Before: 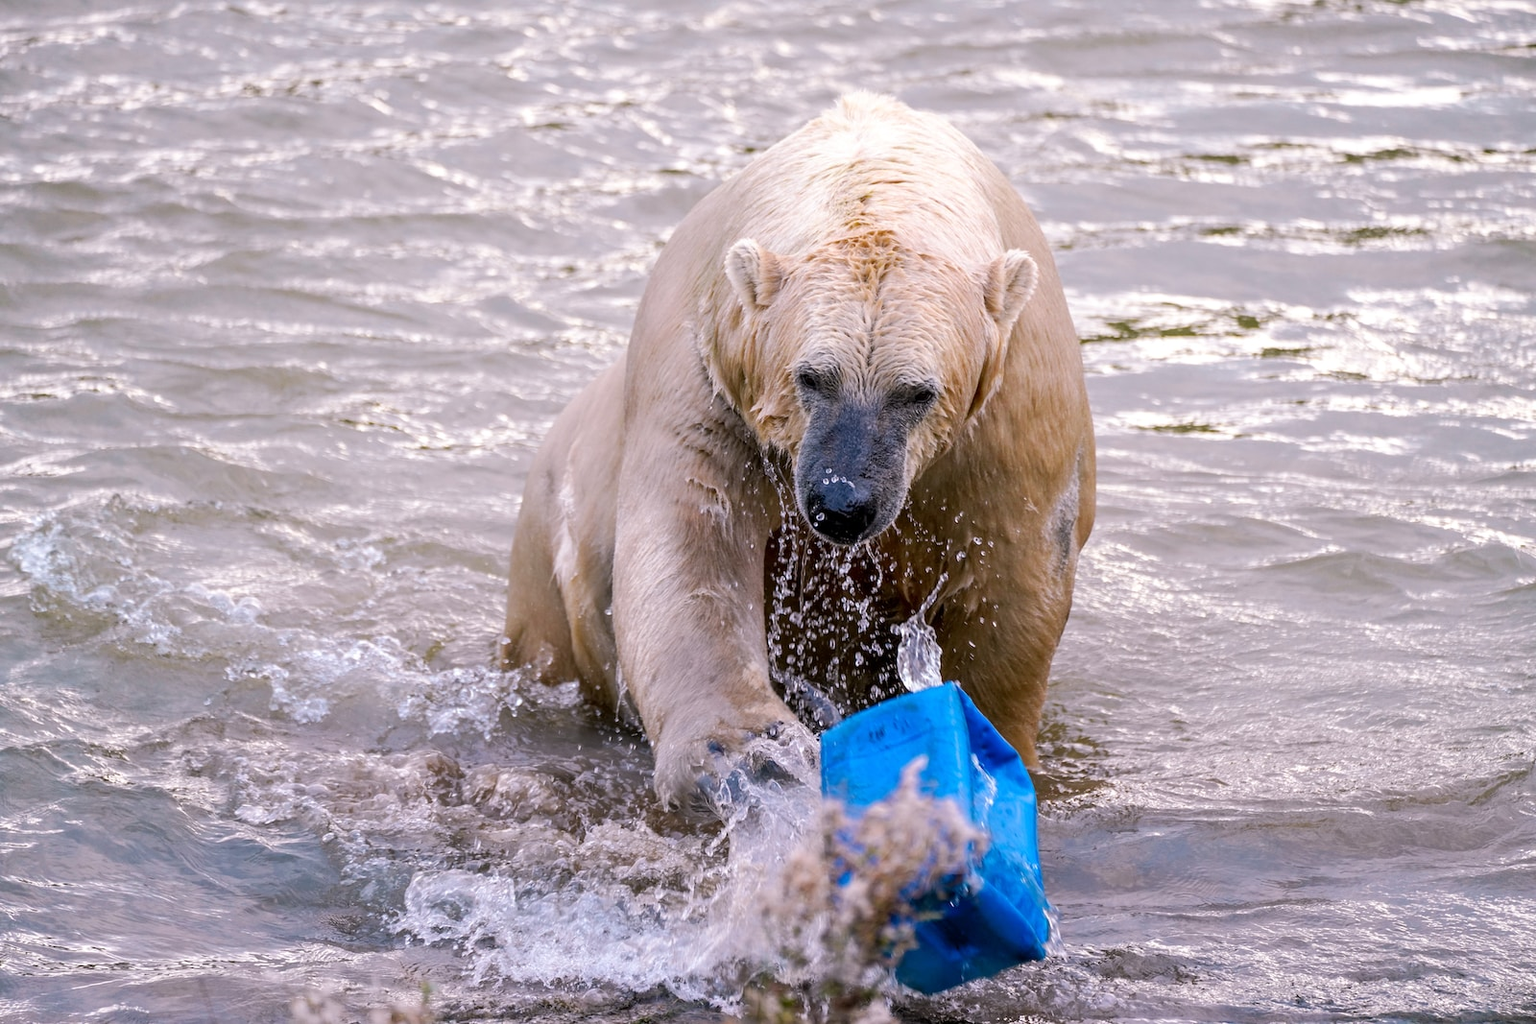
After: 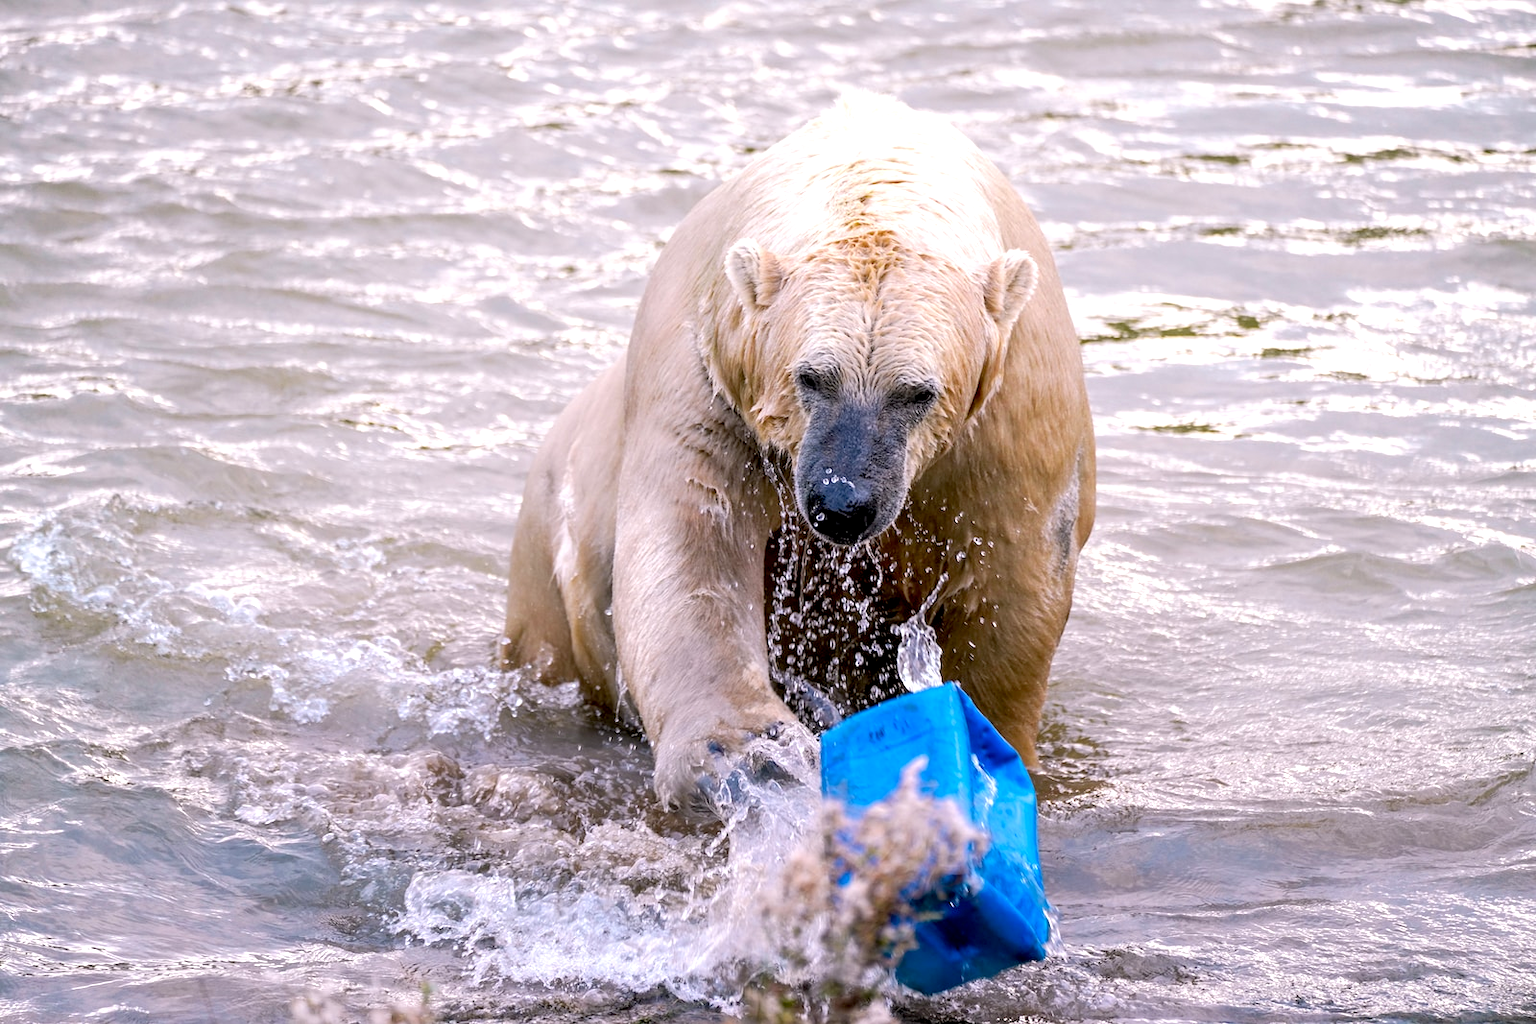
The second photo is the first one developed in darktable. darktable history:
exposure: black level correction 0.005, exposure 0.414 EV, compensate highlight preservation false
